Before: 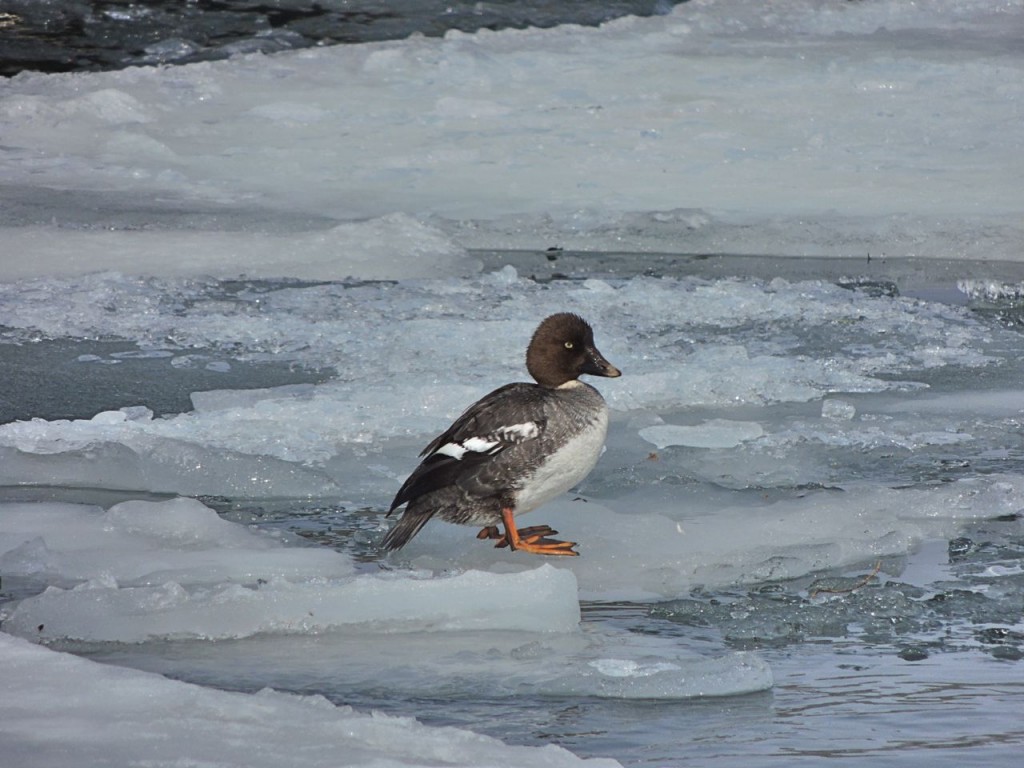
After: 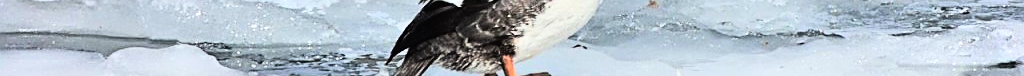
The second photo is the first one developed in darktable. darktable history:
crop and rotate: top 59.084%, bottom 30.916%
rgb curve: curves: ch0 [(0, 0) (0.21, 0.15) (0.24, 0.21) (0.5, 0.75) (0.75, 0.96) (0.89, 0.99) (1, 1)]; ch1 [(0, 0.02) (0.21, 0.13) (0.25, 0.2) (0.5, 0.67) (0.75, 0.9) (0.89, 0.97) (1, 1)]; ch2 [(0, 0.02) (0.21, 0.13) (0.25, 0.2) (0.5, 0.67) (0.75, 0.9) (0.89, 0.97) (1, 1)], compensate middle gray true
sharpen: on, module defaults
